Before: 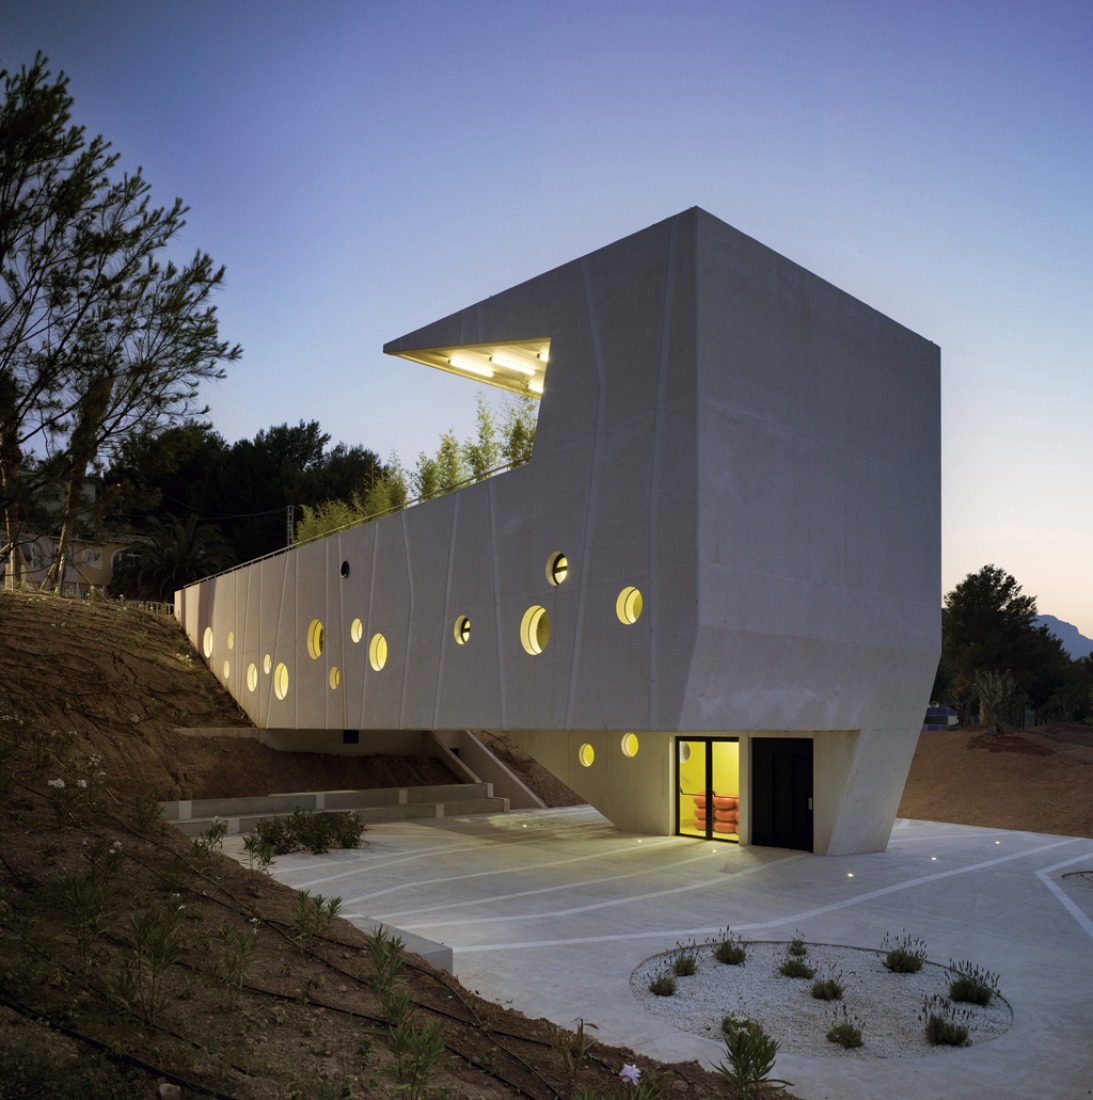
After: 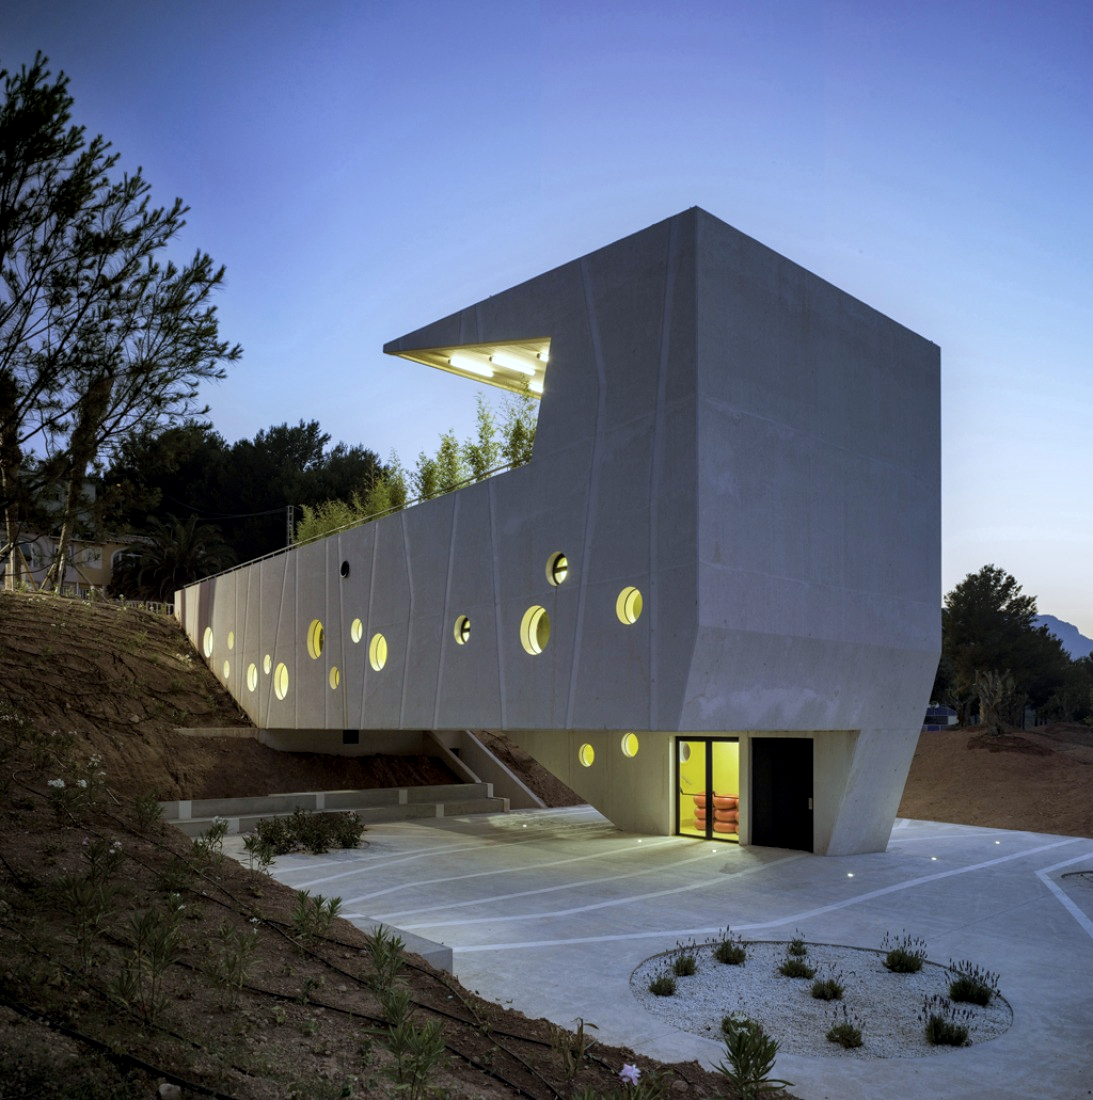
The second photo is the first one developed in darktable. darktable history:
local contrast: detail 130%
white balance: red 0.924, blue 1.095
